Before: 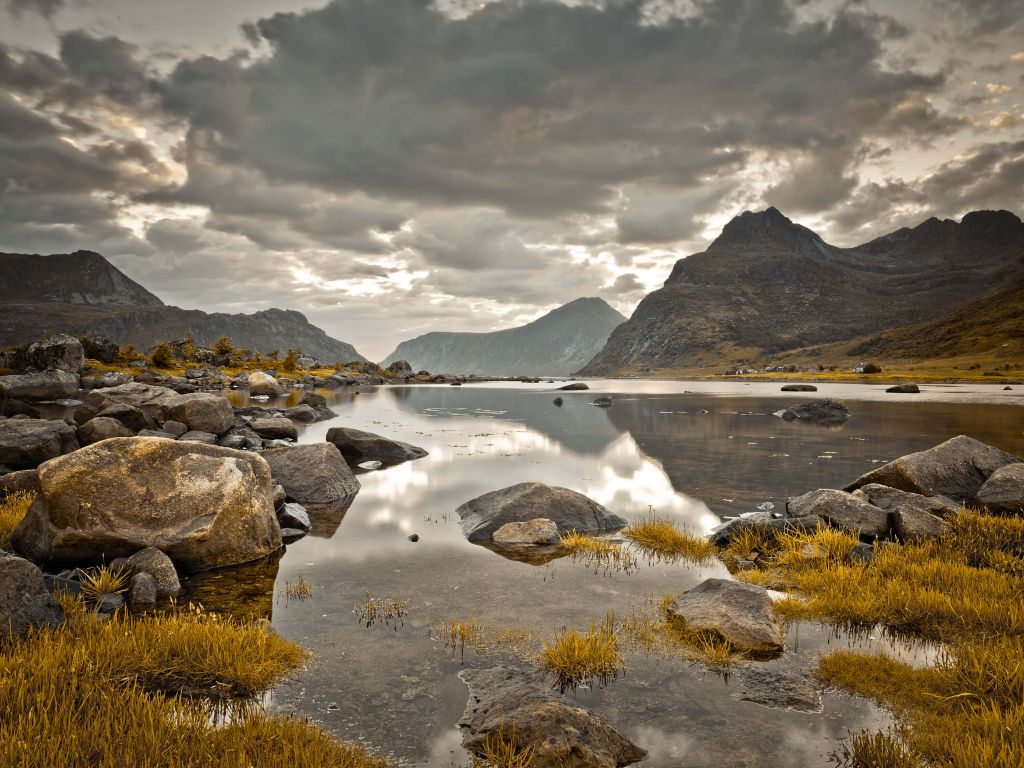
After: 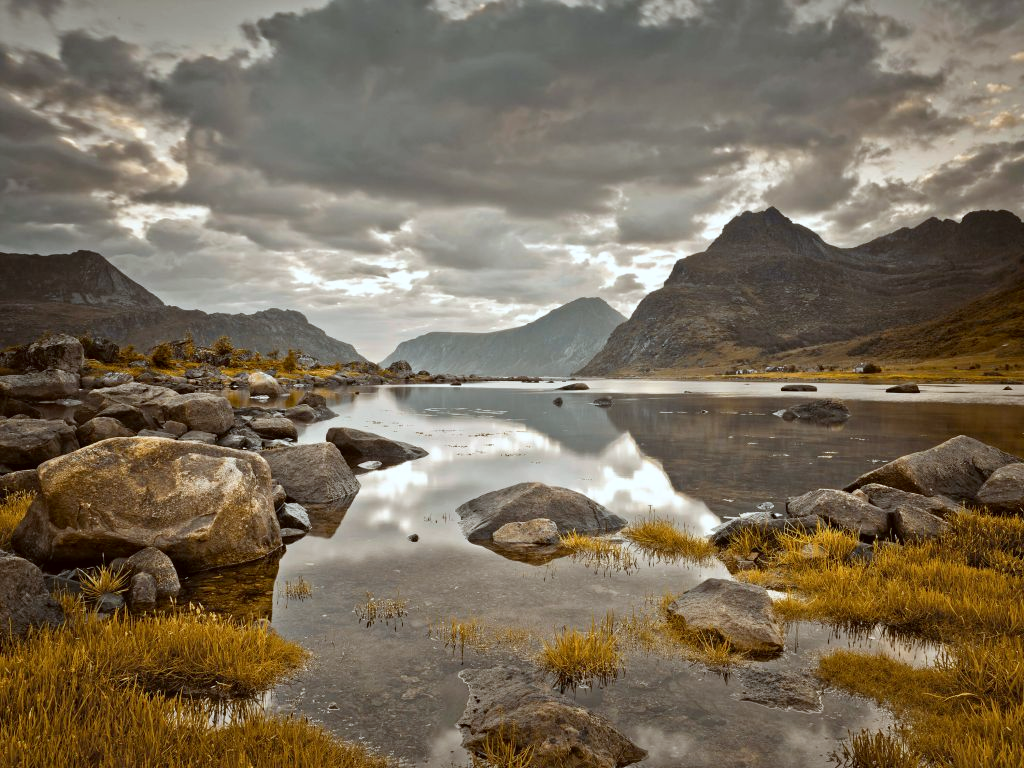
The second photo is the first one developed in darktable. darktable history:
color correction: highlights a* -3.24, highlights b* -6.73, shadows a* 3.25, shadows b* 5.45
